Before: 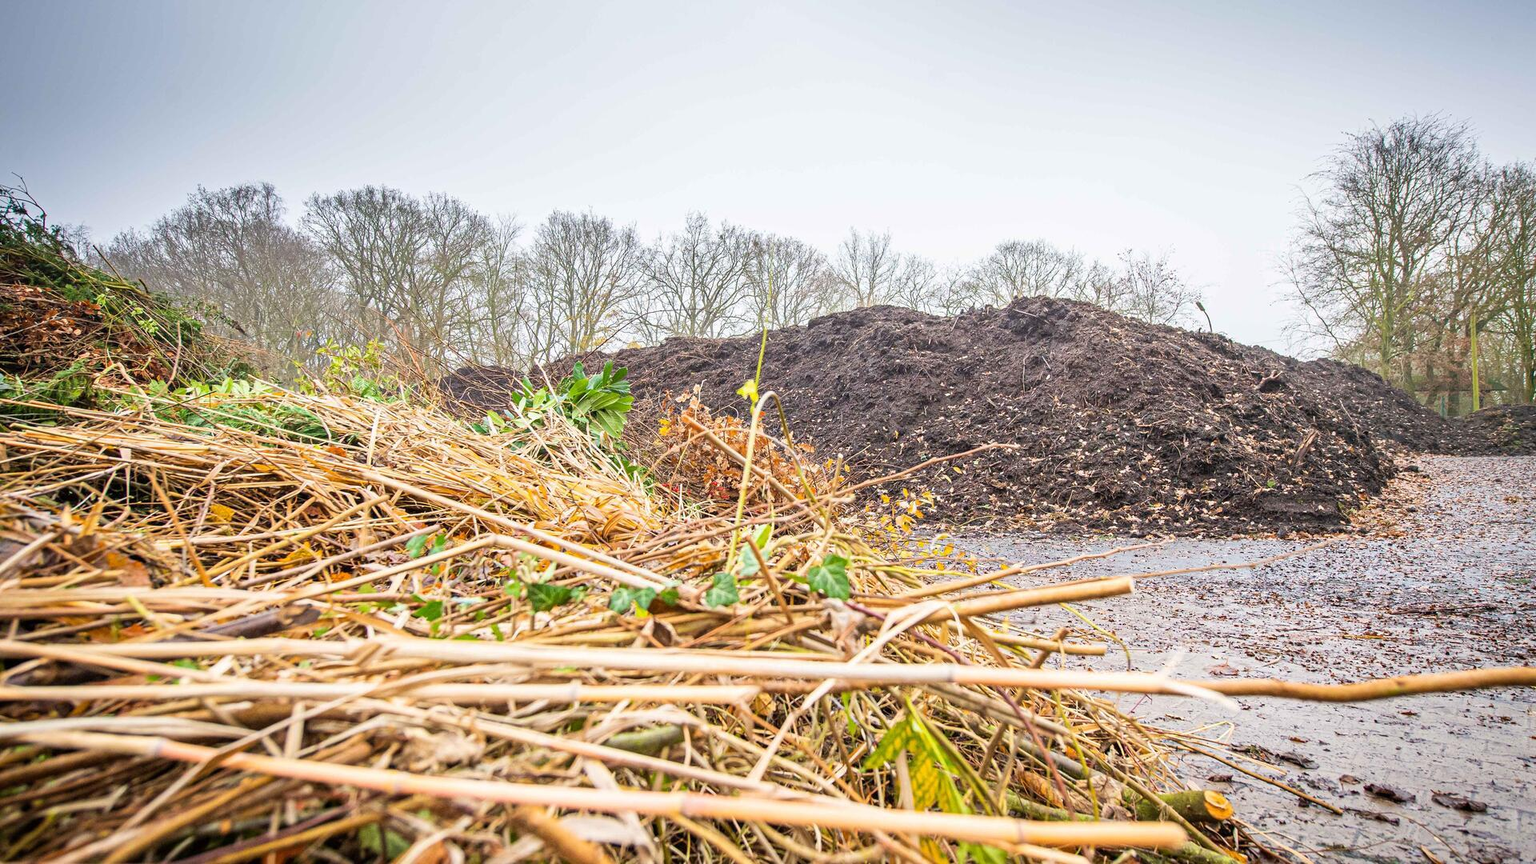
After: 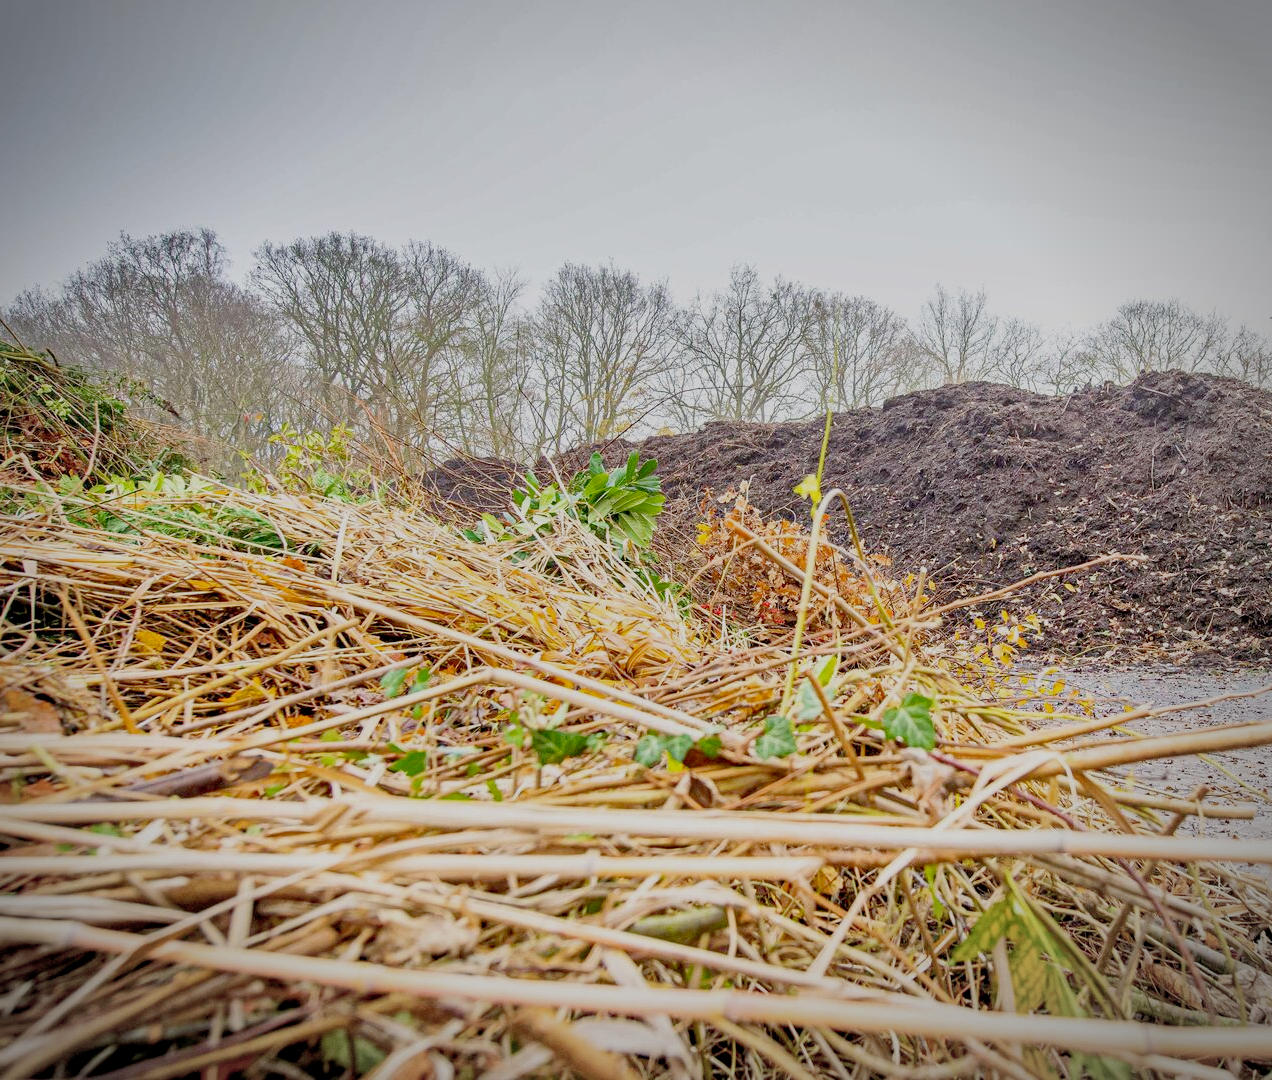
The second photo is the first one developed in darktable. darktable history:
filmic rgb: black relative exposure -7.62 EV, white relative exposure 4.62 EV, target black luminance 0%, hardness 3.54, latitude 50.43%, contrast 1.026, highlights saturation mix 8.63%, shadows ↔ highlights balance -0.165%, add noise in highlights 0, preserve chrominance no, color science v3 (2019), use custom middle-gray values true, iterations of high-quality reconstruction 0, contrast in highlights soft
shadows and highlights: on, module defaults
vignetting: center (-0.033, -0.044), automatic ratio true, unbound false
crop and rotate: left 6.662%, right 27.047%
